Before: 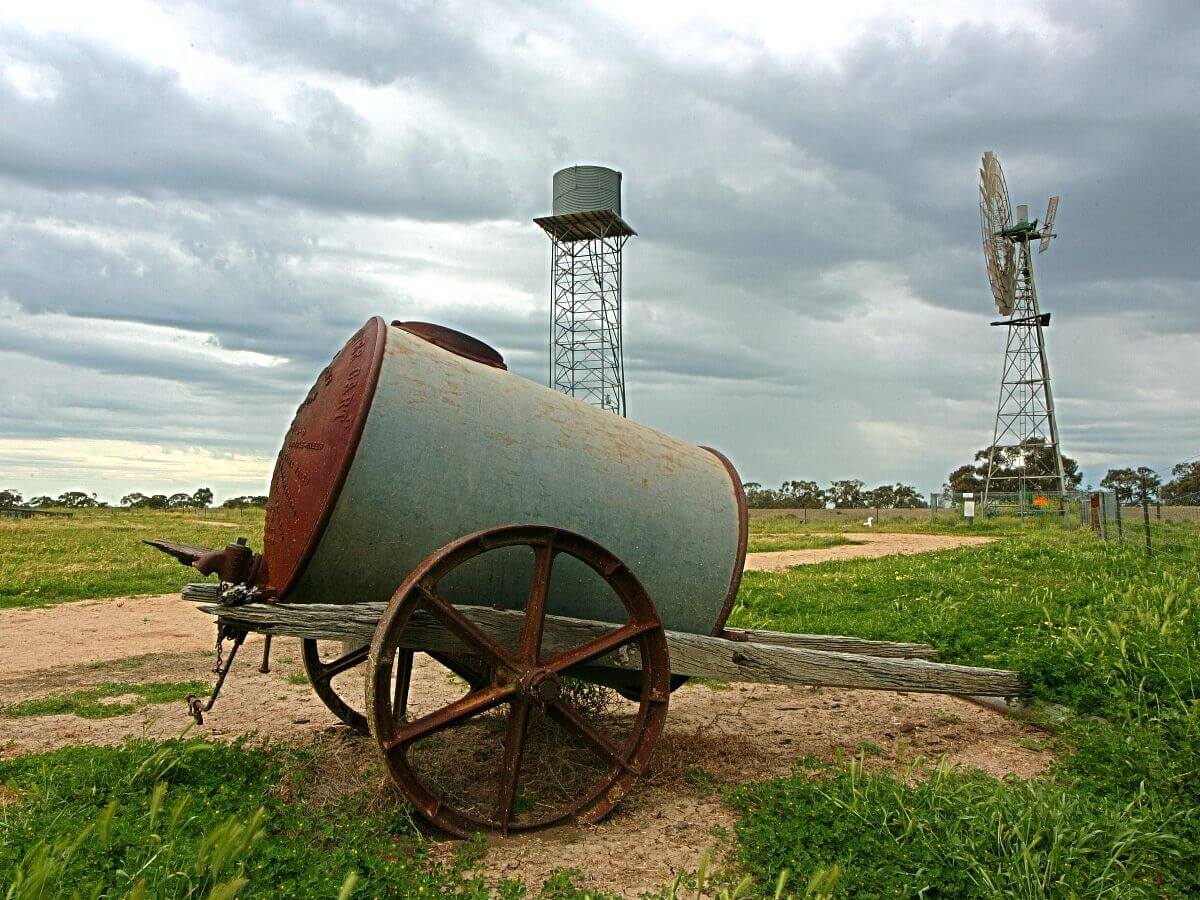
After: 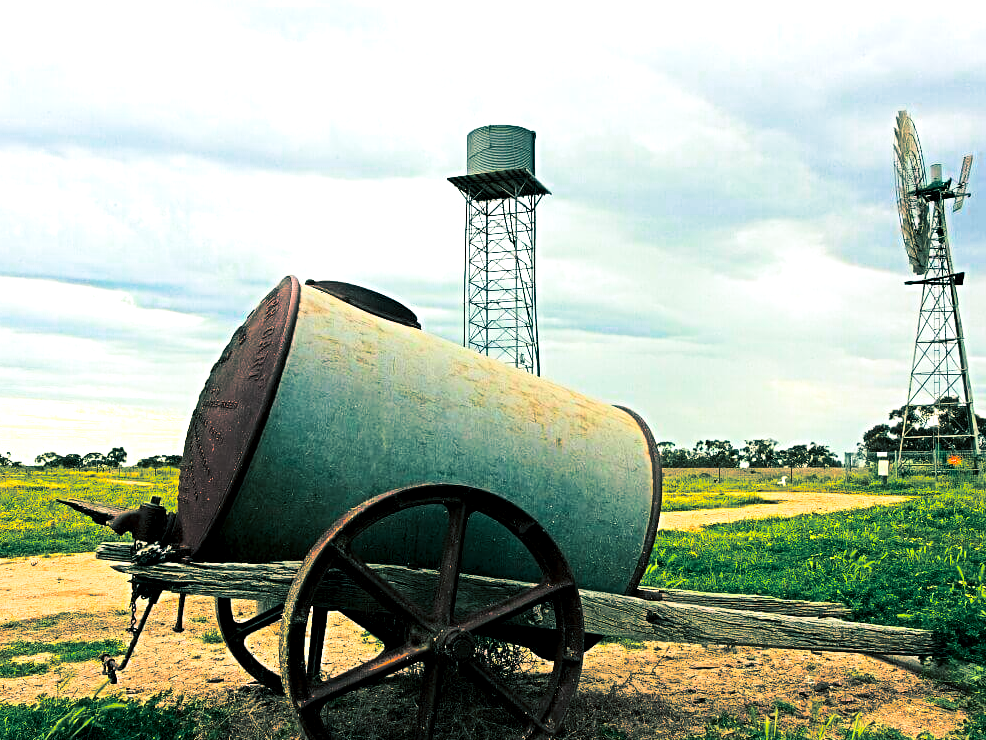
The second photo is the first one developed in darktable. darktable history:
white balance: emerald 1
split-toning: shadows › hue 186.43°, highlights › hue 49.29°, compress 30.29%
contrast brightness saturation: contrast 0.2, brightness 0.2, saturation 0.8
crop and rotate: left 7.196%, top 4.574%, right 10.605%, bottom 13.178%
exposure: black level correction 0.009, exposure -0.159 EV, compensate highlight preservation false
tone equalizer: -8 EV -1.08 EV, -7 EV -1.01 EV, -6 EV -0.867 EV, -5 EV -0.578 EV, -3 EV 0.578 EV, -2 EV 0.867 EV, -1 EV 1.01 EV, +0 EV 1.08 EV, edges refinement/feathering 500, mask exposure compensation -1.57 EV, preserve details no
